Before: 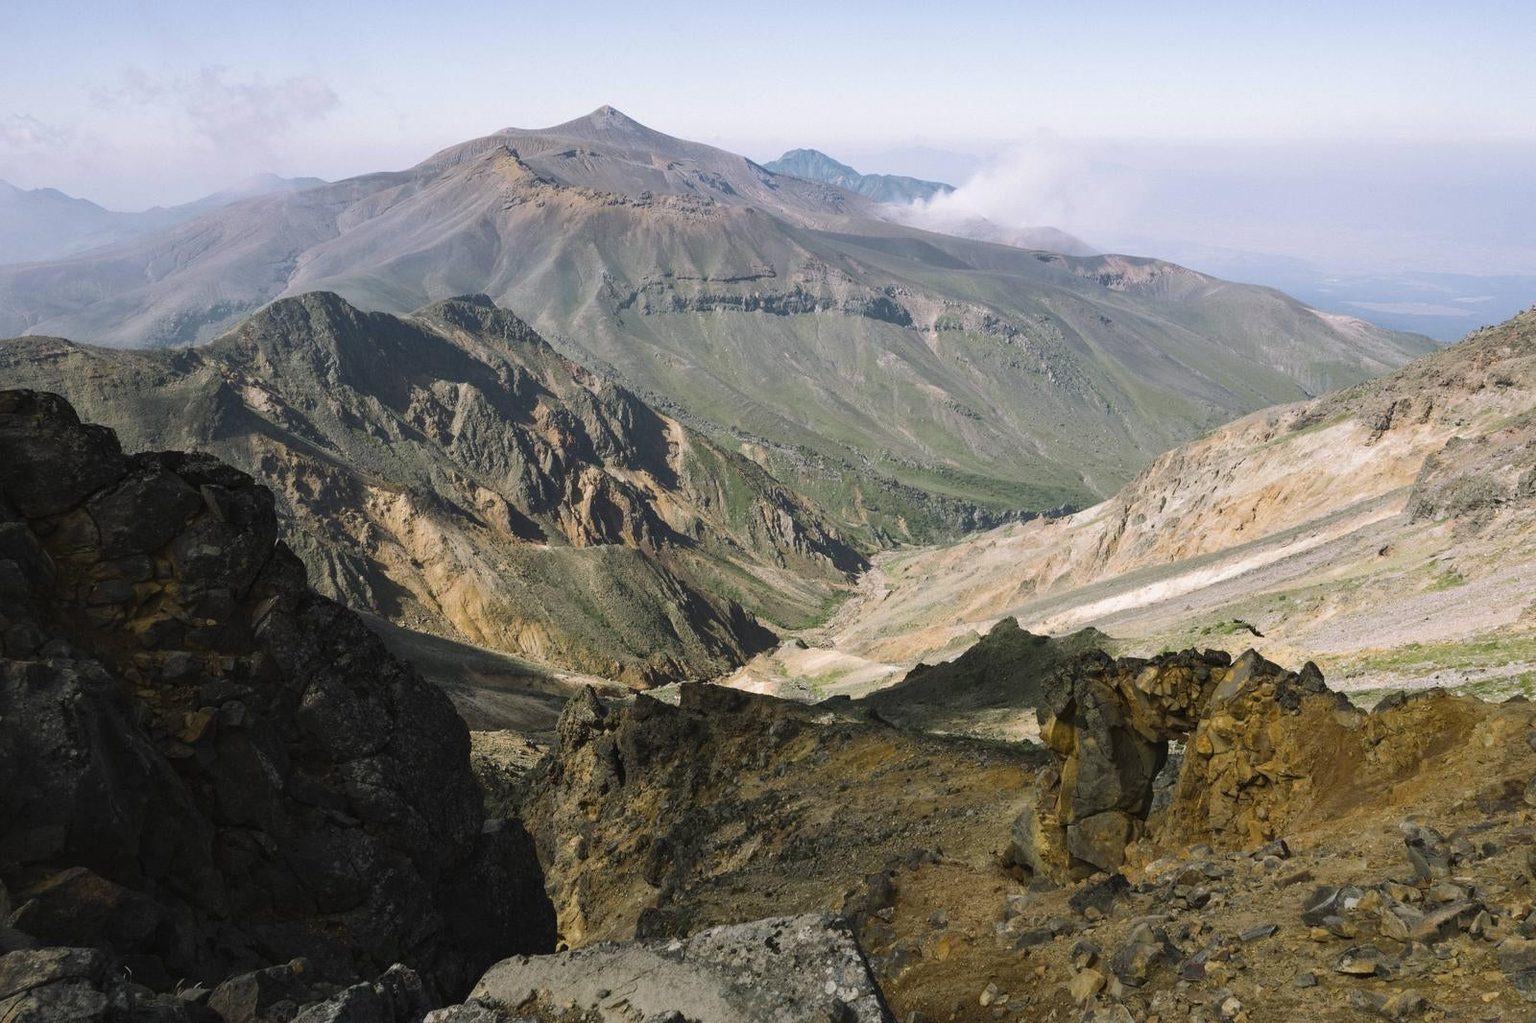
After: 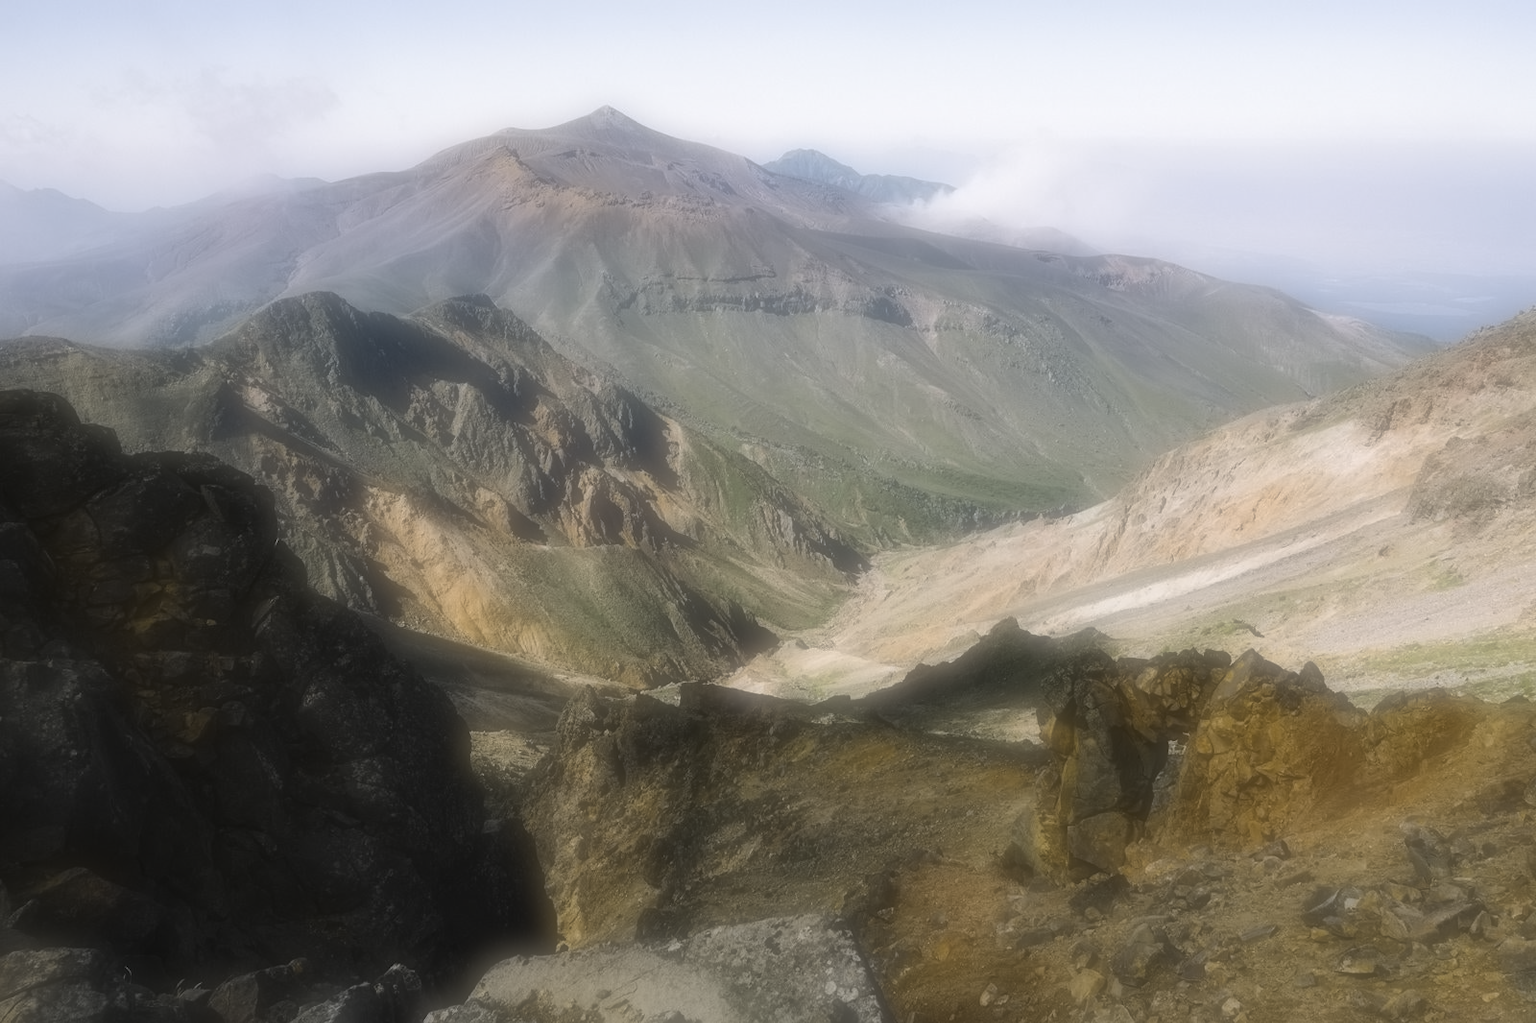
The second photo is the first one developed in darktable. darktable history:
contrast equalizer: y [[0.5 ×6], [0.5 ×6], [0.5 ×6], [0 ×6], [0, 0.039, 0.251, 0.29, 0.293, 0.292]]
soften: on, module defaults
